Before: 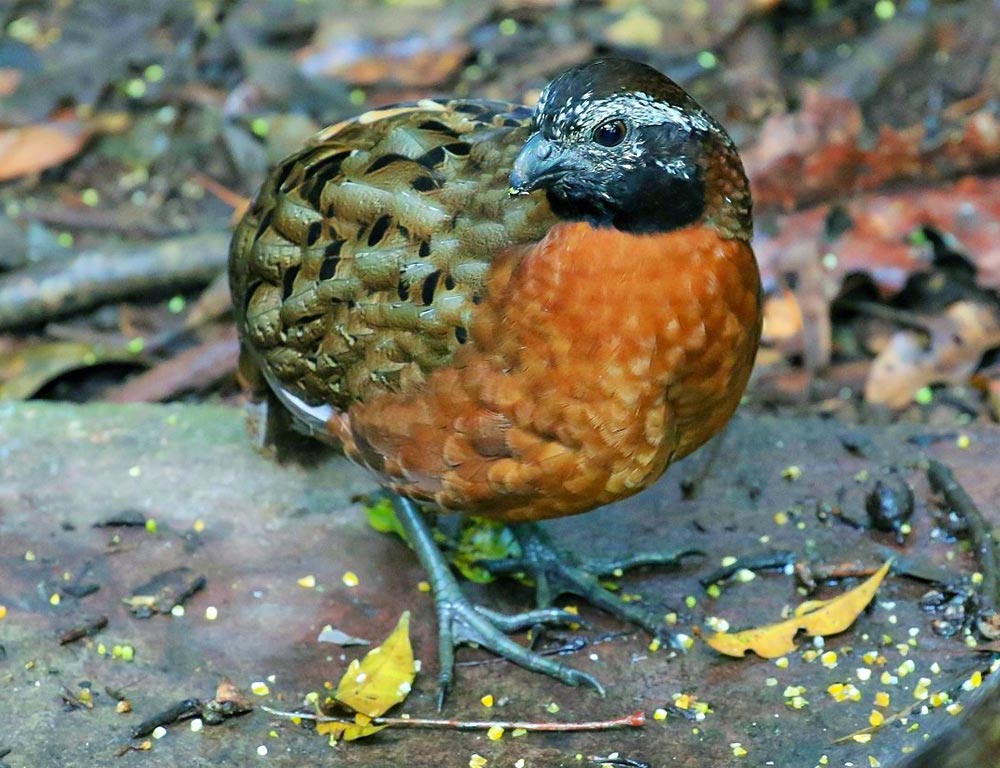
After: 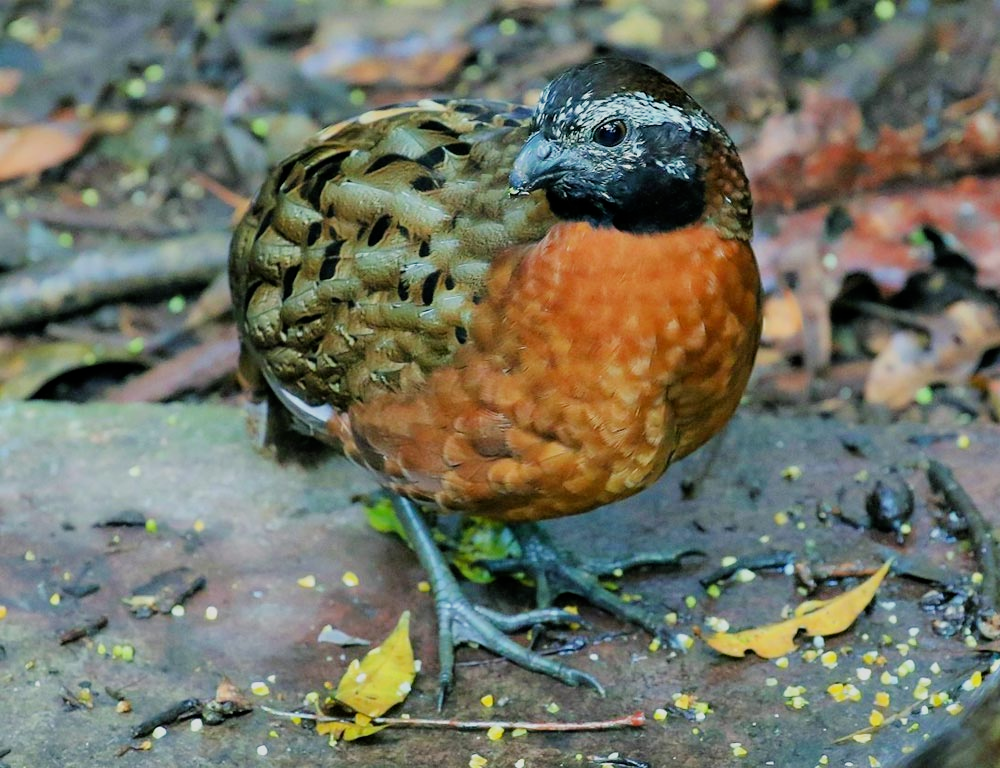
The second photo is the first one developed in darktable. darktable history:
filmic rgb: black relative exposure -8.01 EV, white relative exposure 3.81 EV, hardness 4.37
